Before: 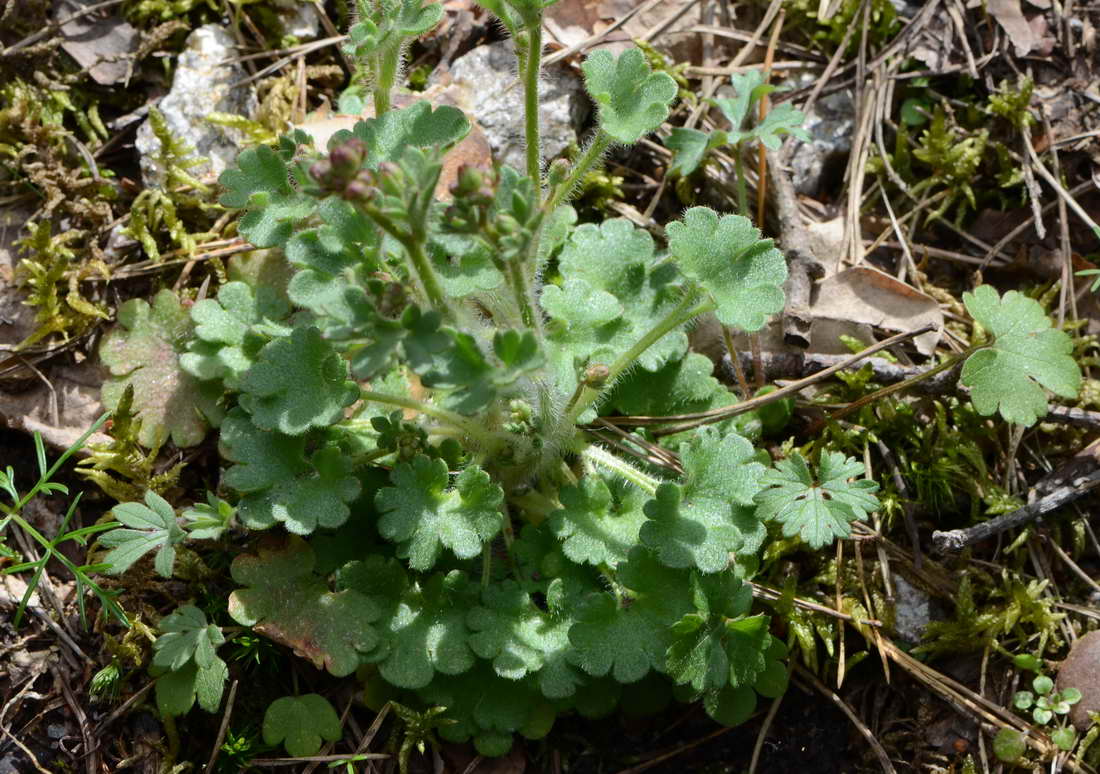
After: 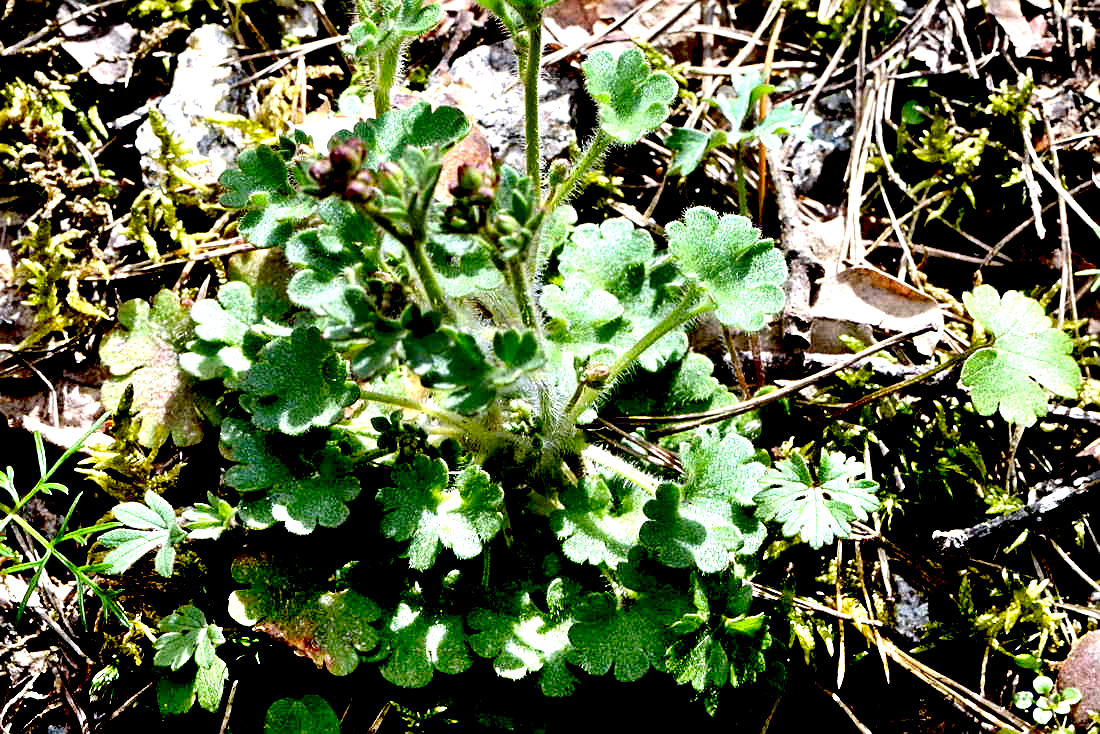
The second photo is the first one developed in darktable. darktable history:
sharpen: on, module defaults
haze removal: compatibility mode true, adaptive false
tone equalizer: edges refinement/feathering 500, mask exposure compensation -1.57 EV, preserve details no
exposure: black level correction 0.038, exposure 0.499 EV, compensate highlight preservation false
contrast equalizer: y [[0.6 ×6], [0.55 ×6], [0 ×6], [0 ×6], [0 ×6]]
crop and rotate: top 0.005%, bottom 5.14%
